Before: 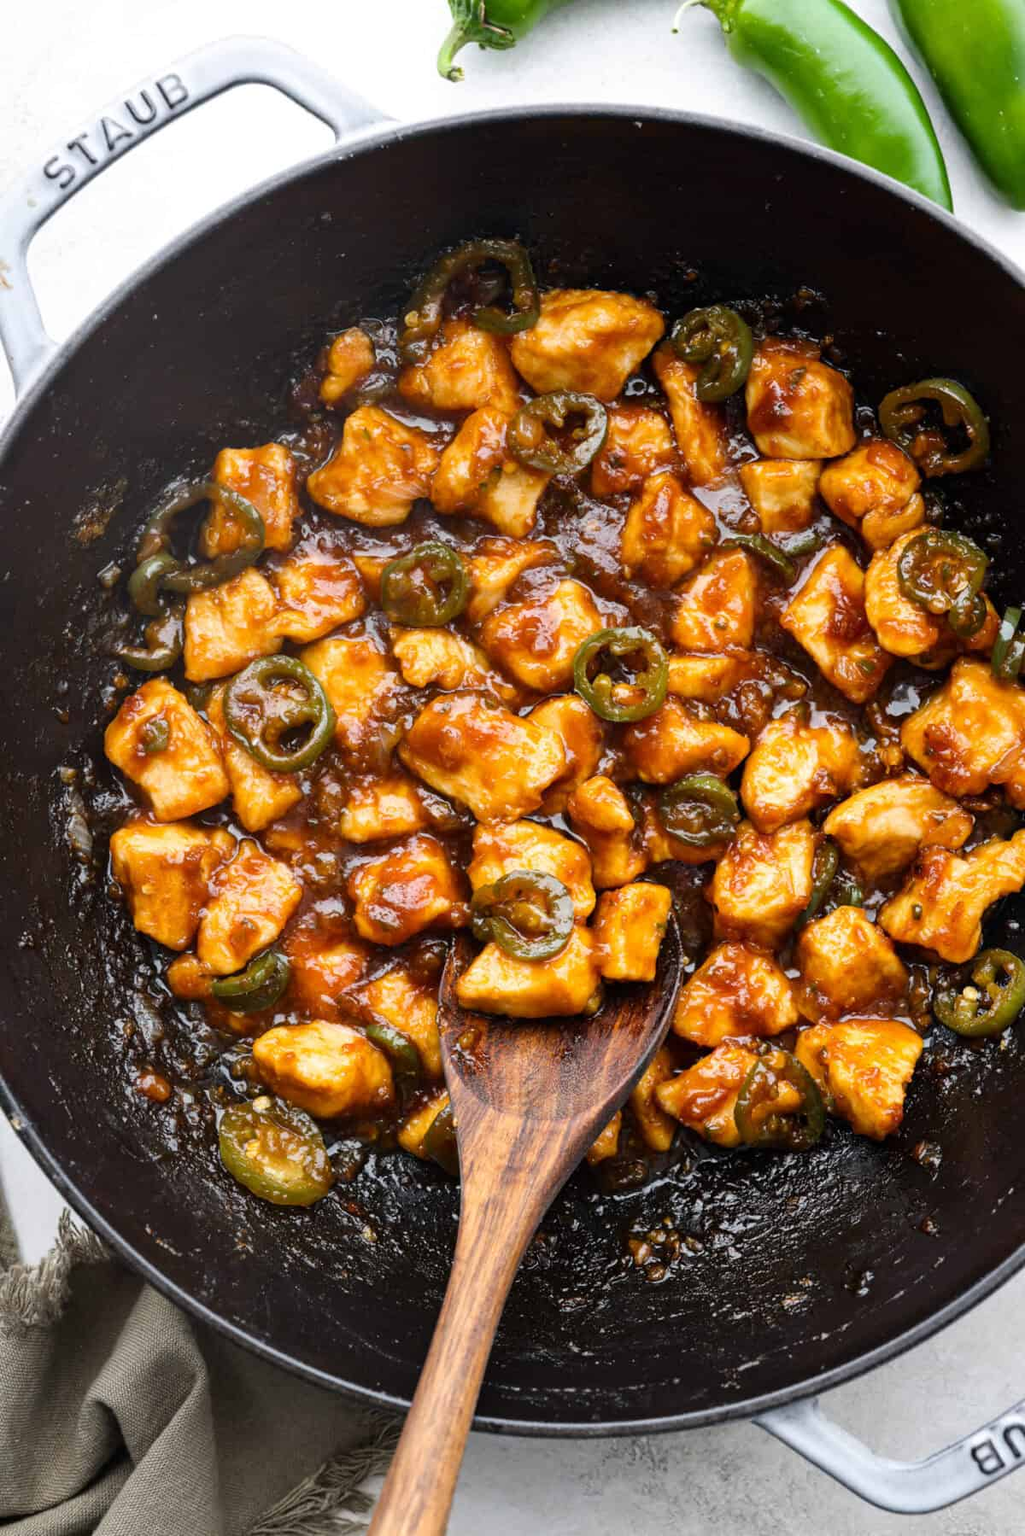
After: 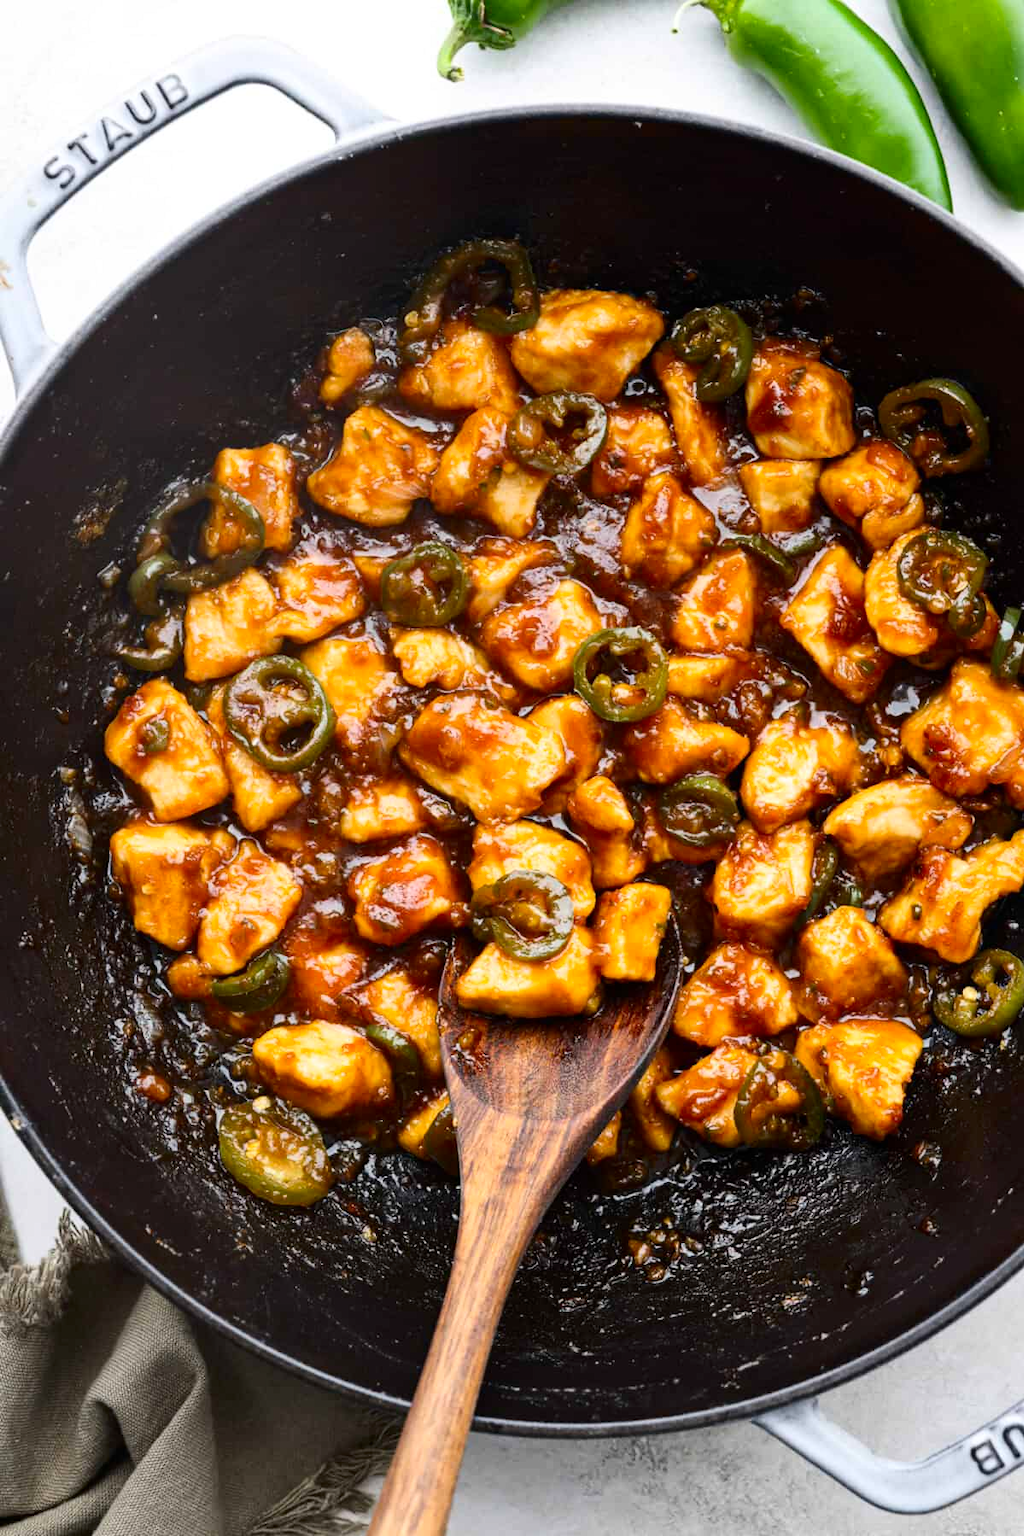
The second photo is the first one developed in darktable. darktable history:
contrast brightness saturation: contrast 0.153, brightness -0.007, saturation 0.098
